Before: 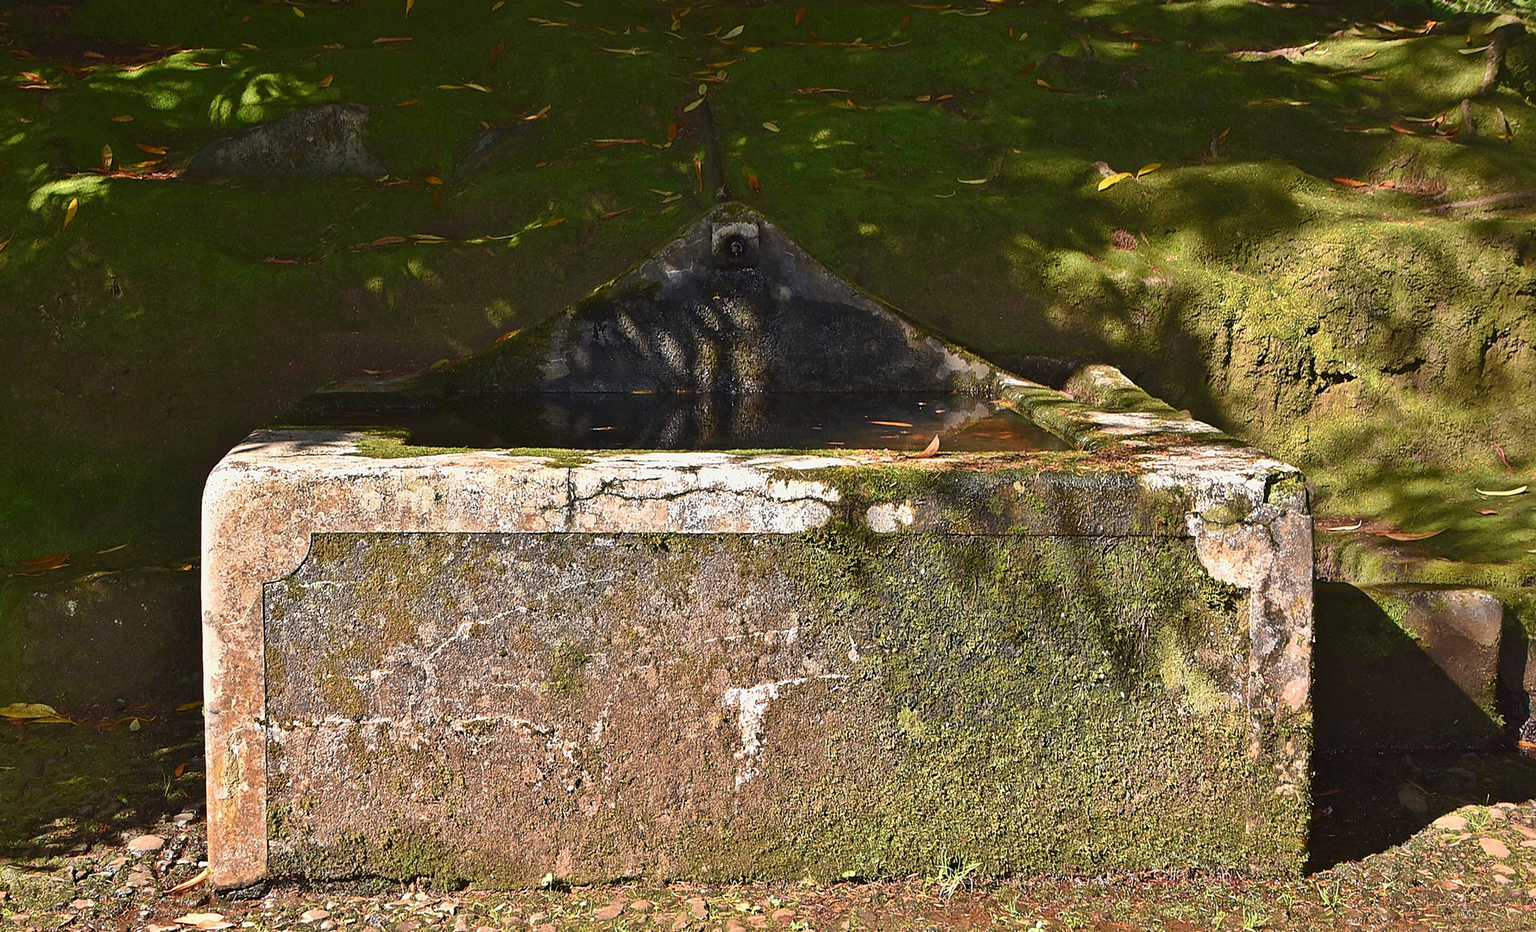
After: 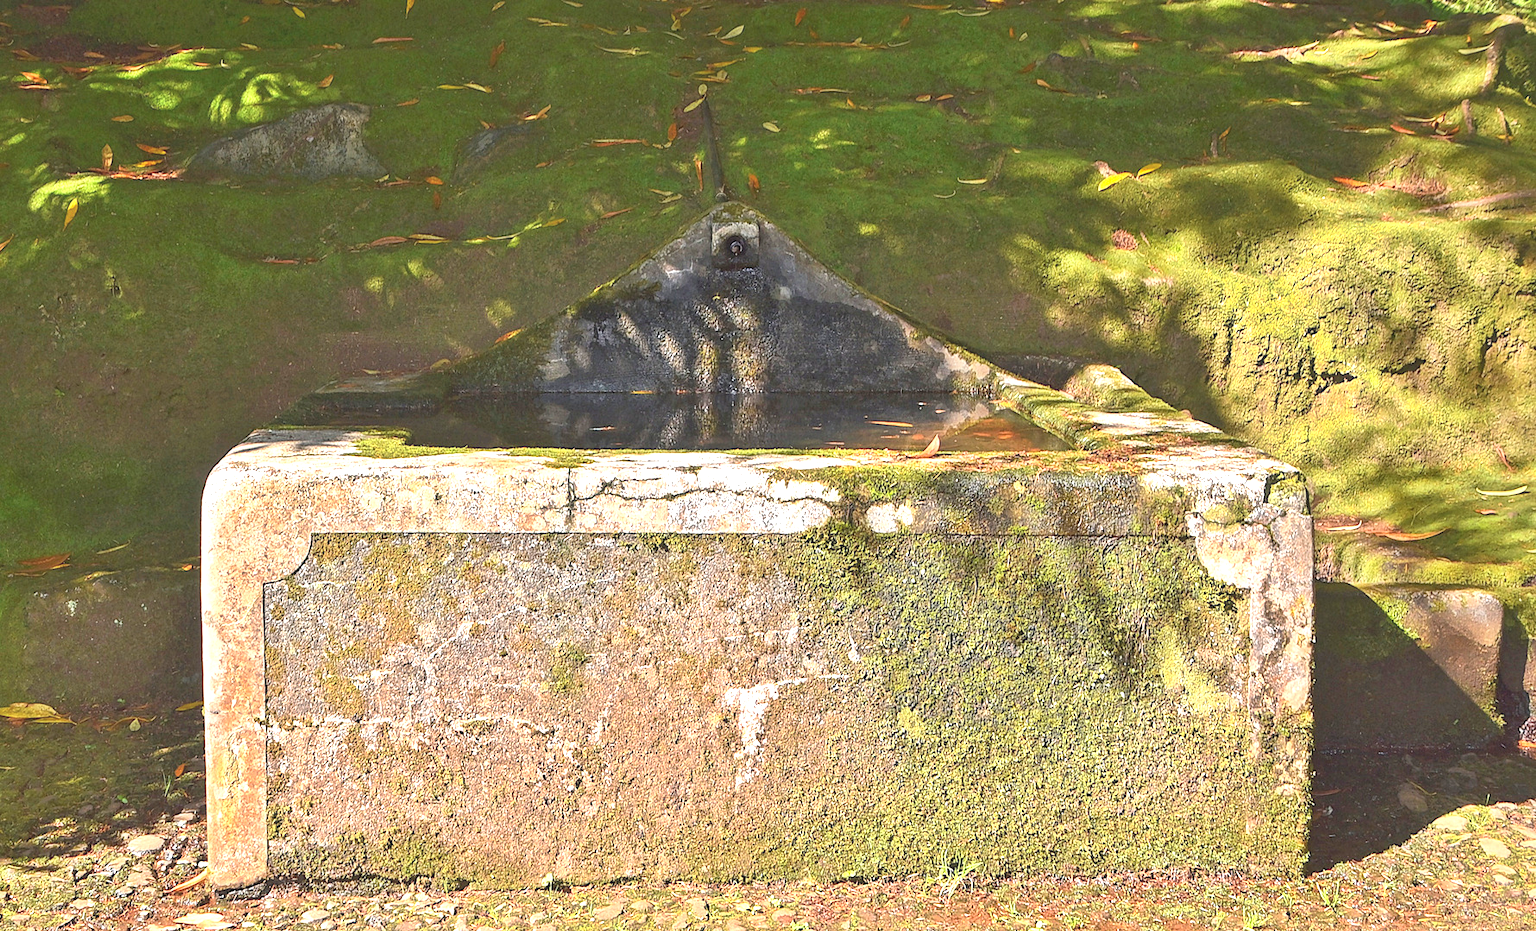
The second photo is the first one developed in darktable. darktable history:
local contrast: on, module defaults
contrast brightness saturation: contrast 0.098, brightness 0.305, saturation 0.15
exposure: black level correction 0, exposure 0.7 EV, compensate exposure bias true, compensate highlight preservation false
shadows and highlights: shadows 43.36, highlights 6.63
